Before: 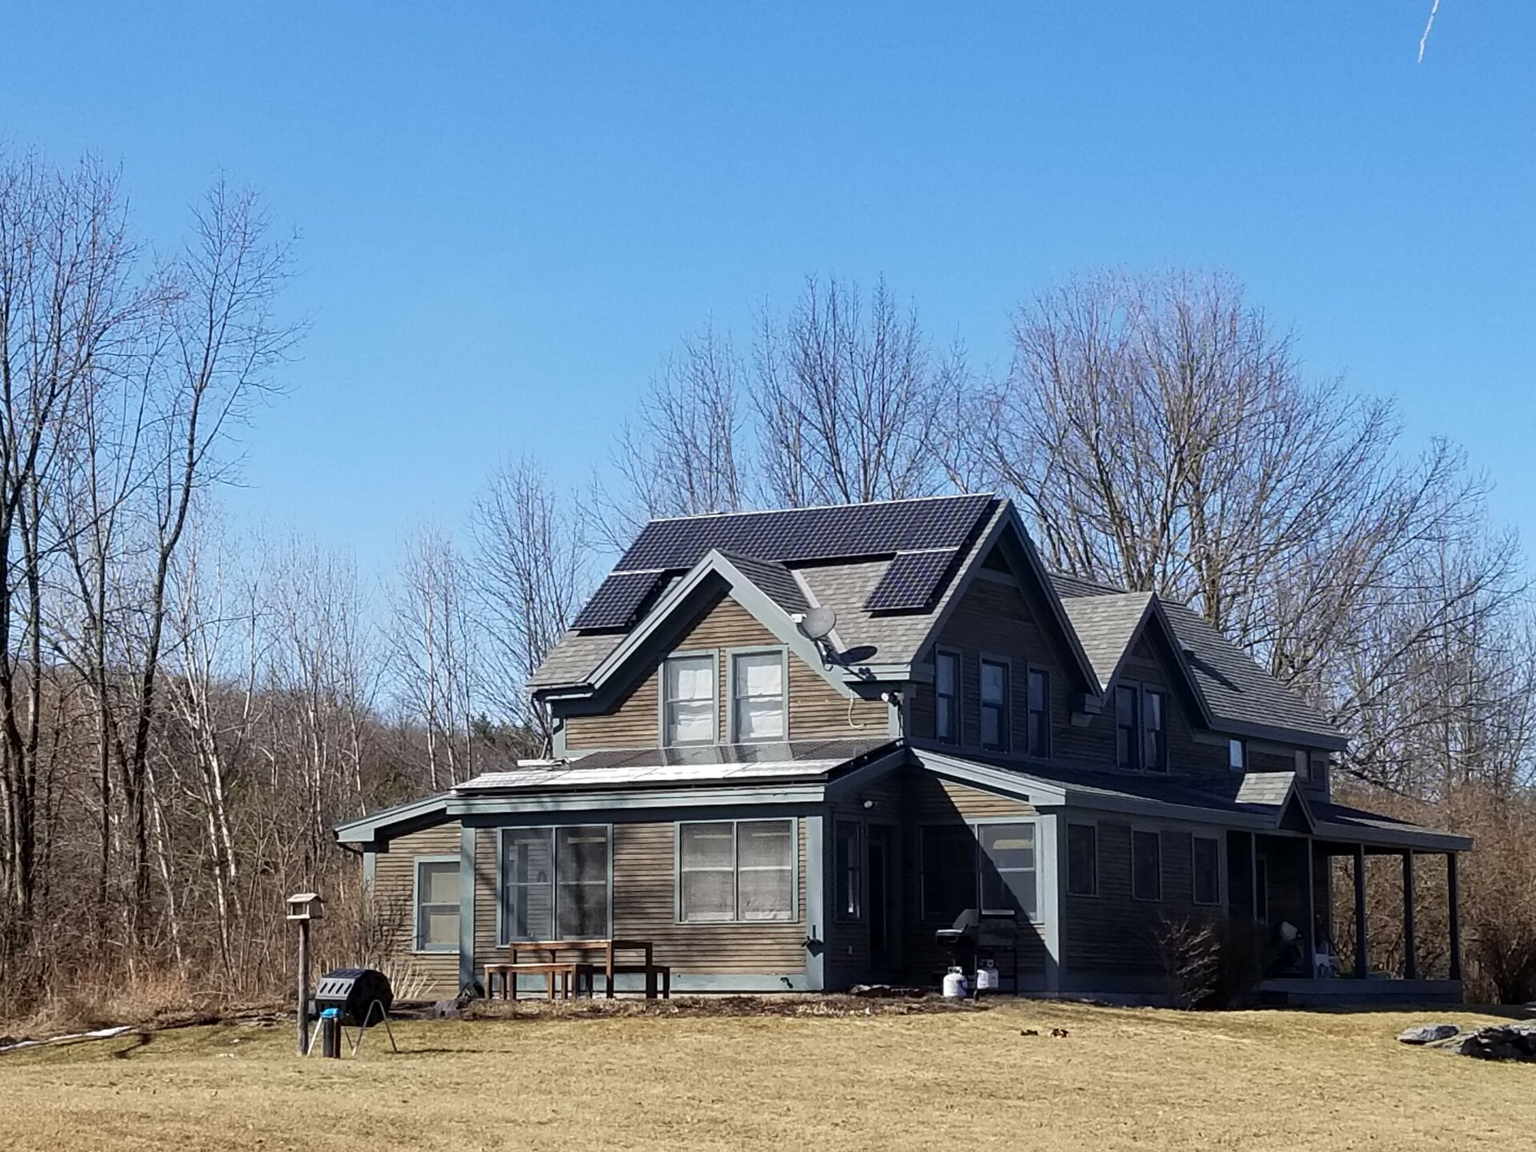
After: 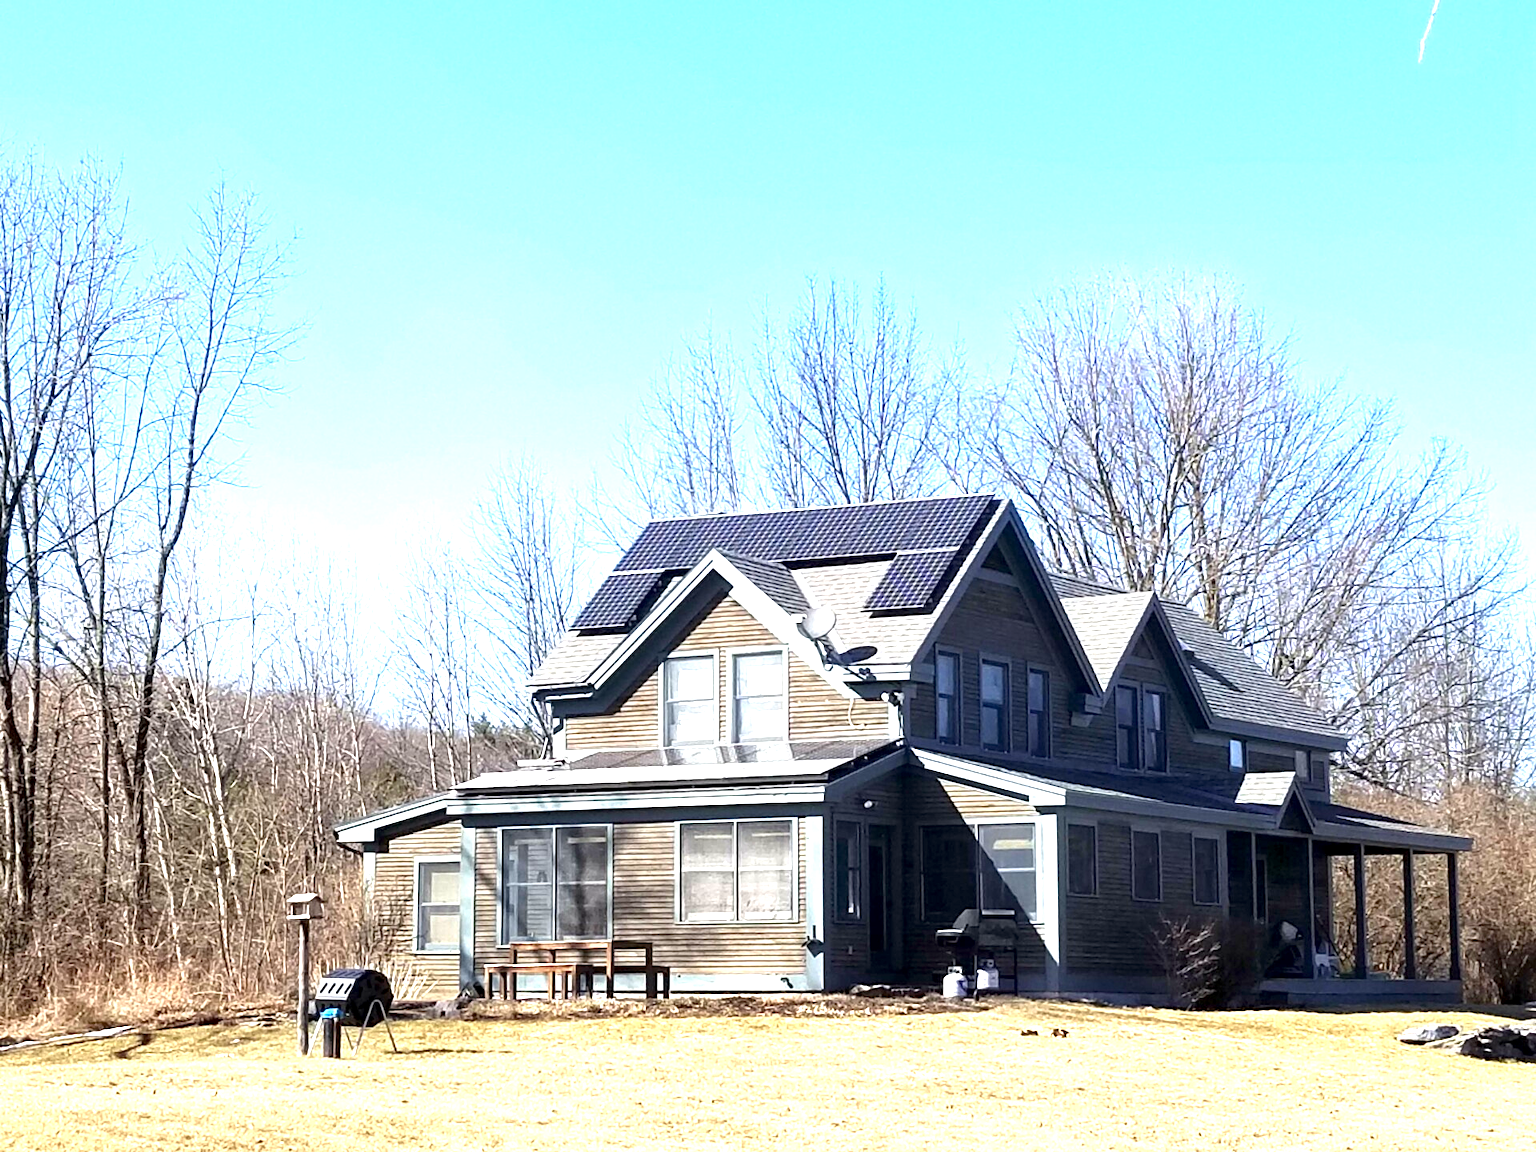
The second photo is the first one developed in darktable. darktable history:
exposure: black level correction 0.001, exposure 1.64 EV, compensate highlight preservation false
